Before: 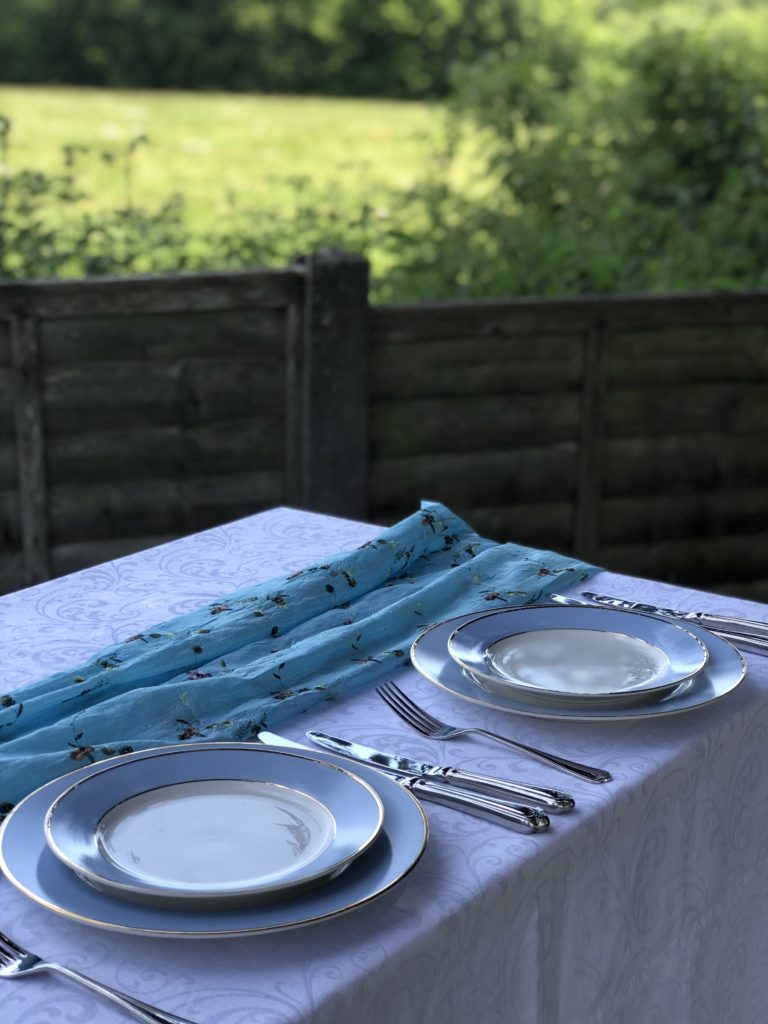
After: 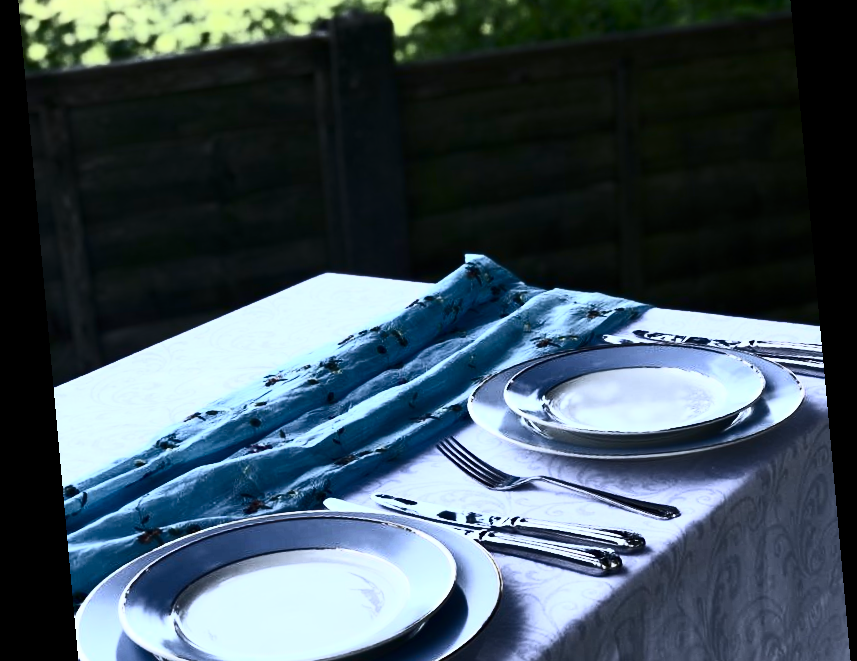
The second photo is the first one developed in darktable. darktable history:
rotate and perspective: rotation -5.2°, automatic cropping off
white balance: red 0.967, blue 1.049
contrast brightness saturation: contrast 0.93, brightness 0.2
crop and rotate: top 25.357%, bottom 13.942%
